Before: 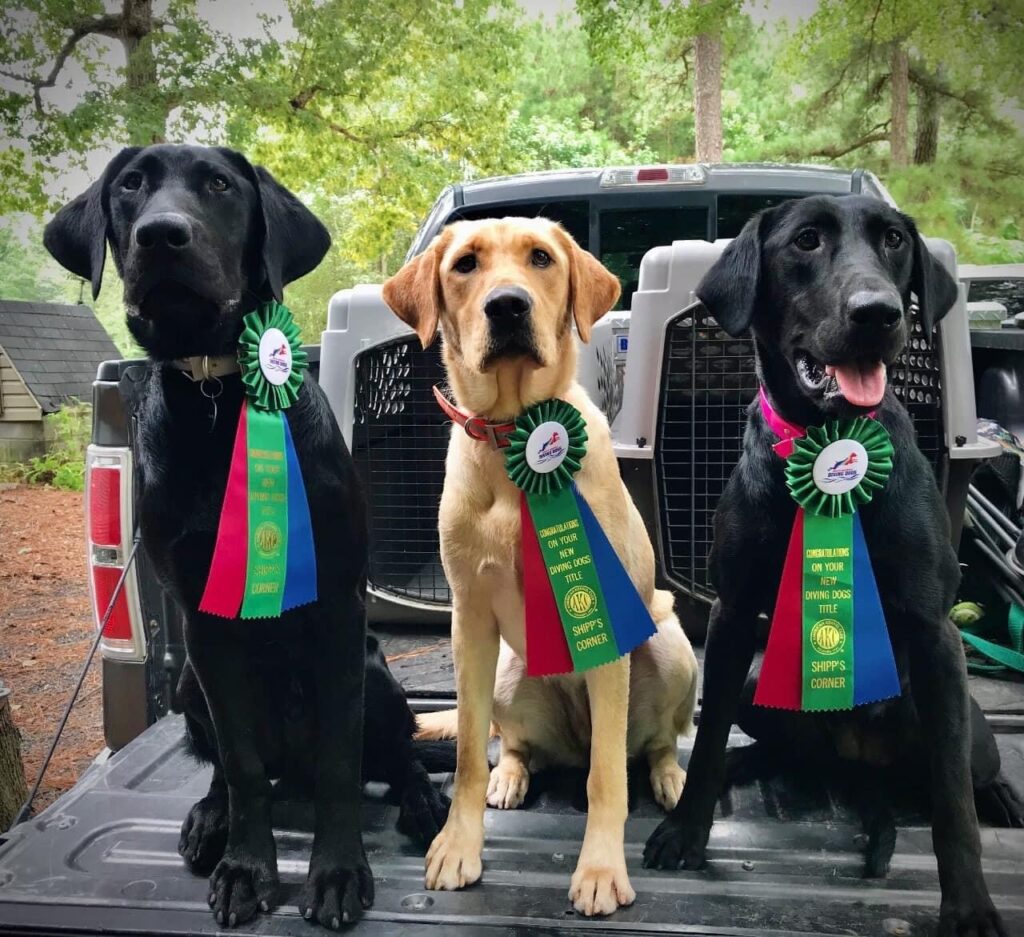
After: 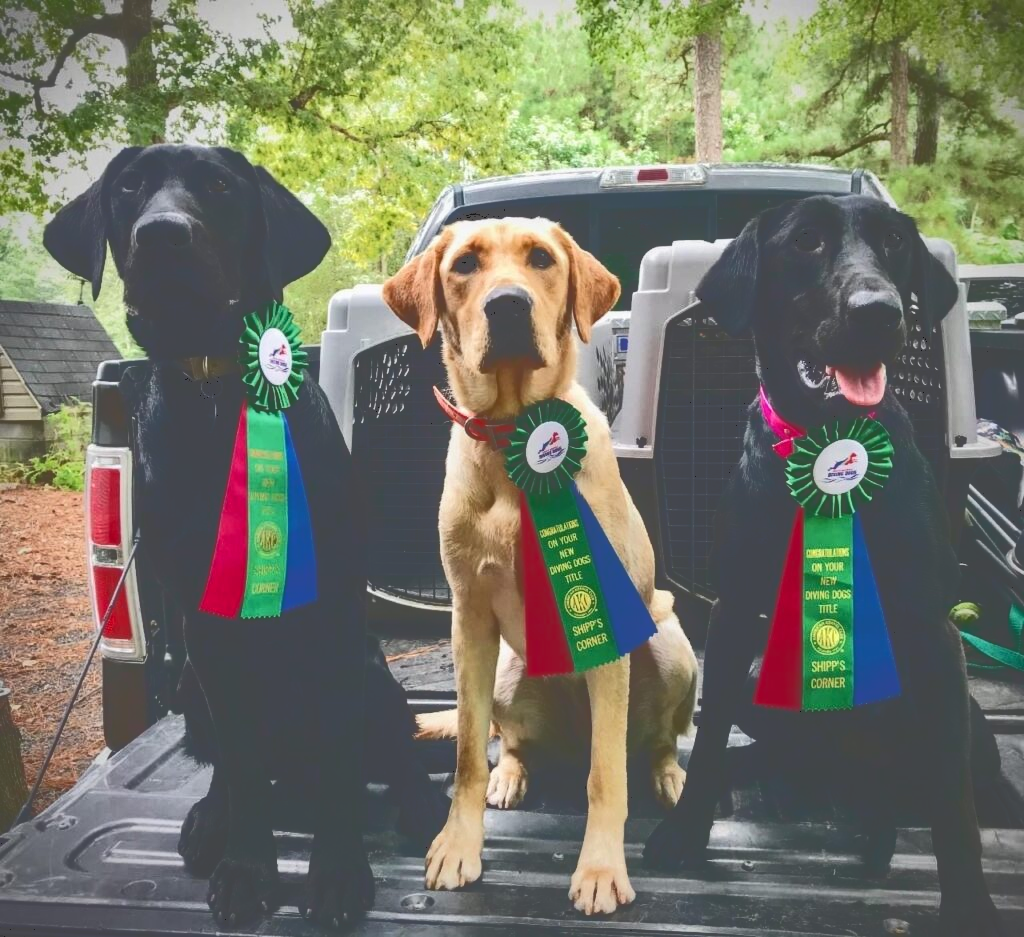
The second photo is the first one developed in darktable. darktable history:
local contrast: detail 109%
tone equalizer: on, module defaults
tone curve: curves: ch0 [(0, 0) (0.003, 0.284) (0.011, 0.284) (0.025, 0.288) (0.044, 0.29) (0.069, 0.292) (0.1, 0.296) (0.136, 0.298) (0.177, 0.305) (0.224, 0.312) (0.277, 0.327) (0.335, 0.362) (0.399, 0.407) (0.468, 0.464) (0.543, 0.537) (0.623, 0.62) (0.709, 0.71) (0.801, 0.79) (0.898, 0.862) (1, 1)], color space Lab, independent channels, preserve colors none
contrast brightness saturation: contrast 0.22
